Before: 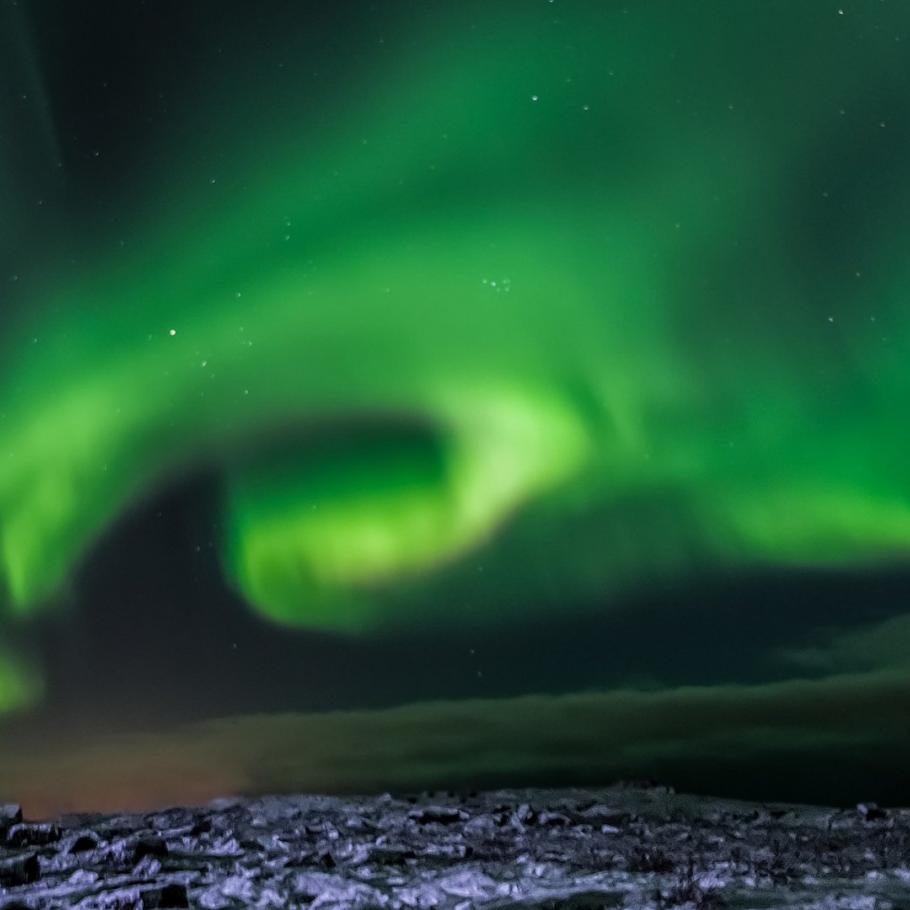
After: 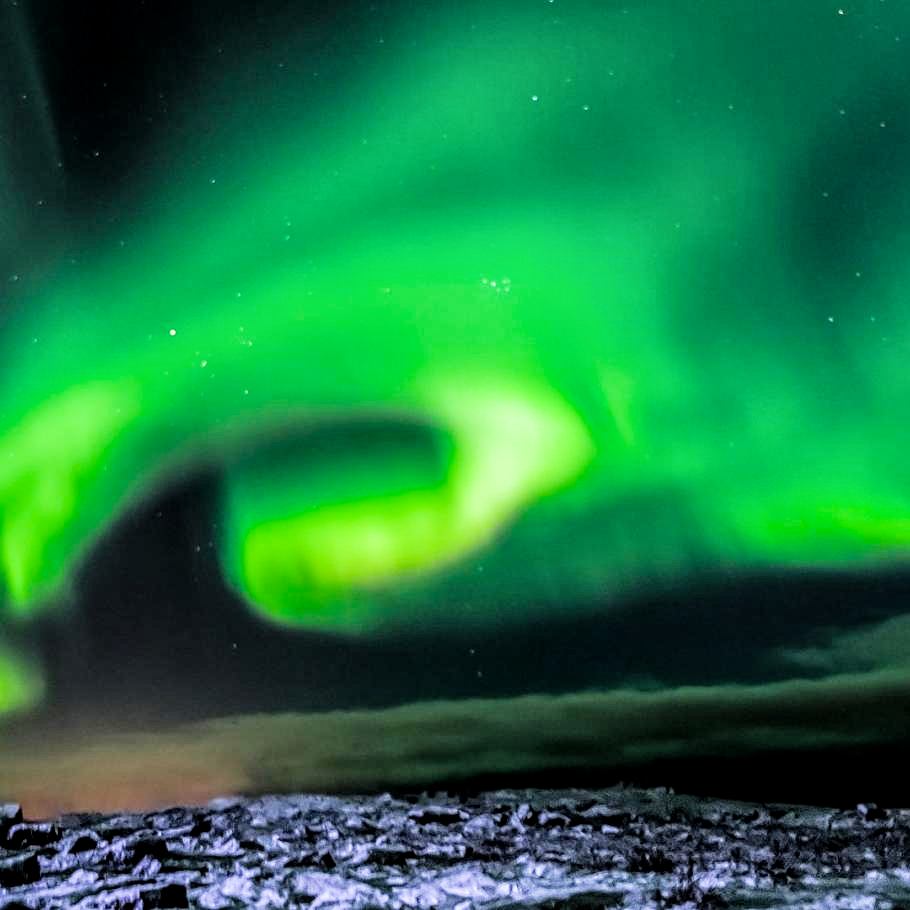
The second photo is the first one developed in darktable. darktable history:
local contrast: on, module defaults
exposure: black level correction 0, exposure 1.3 EV, compensate exposure bias true, compensate highlight preservation false
filmic rgb: black relative exposure -5 EV, hardness 2.88, contrast 1.3, highlights saturation mix -35%
color balance rgb: perceptual saturation grading › global saturation 20%, global vibrance 20%
